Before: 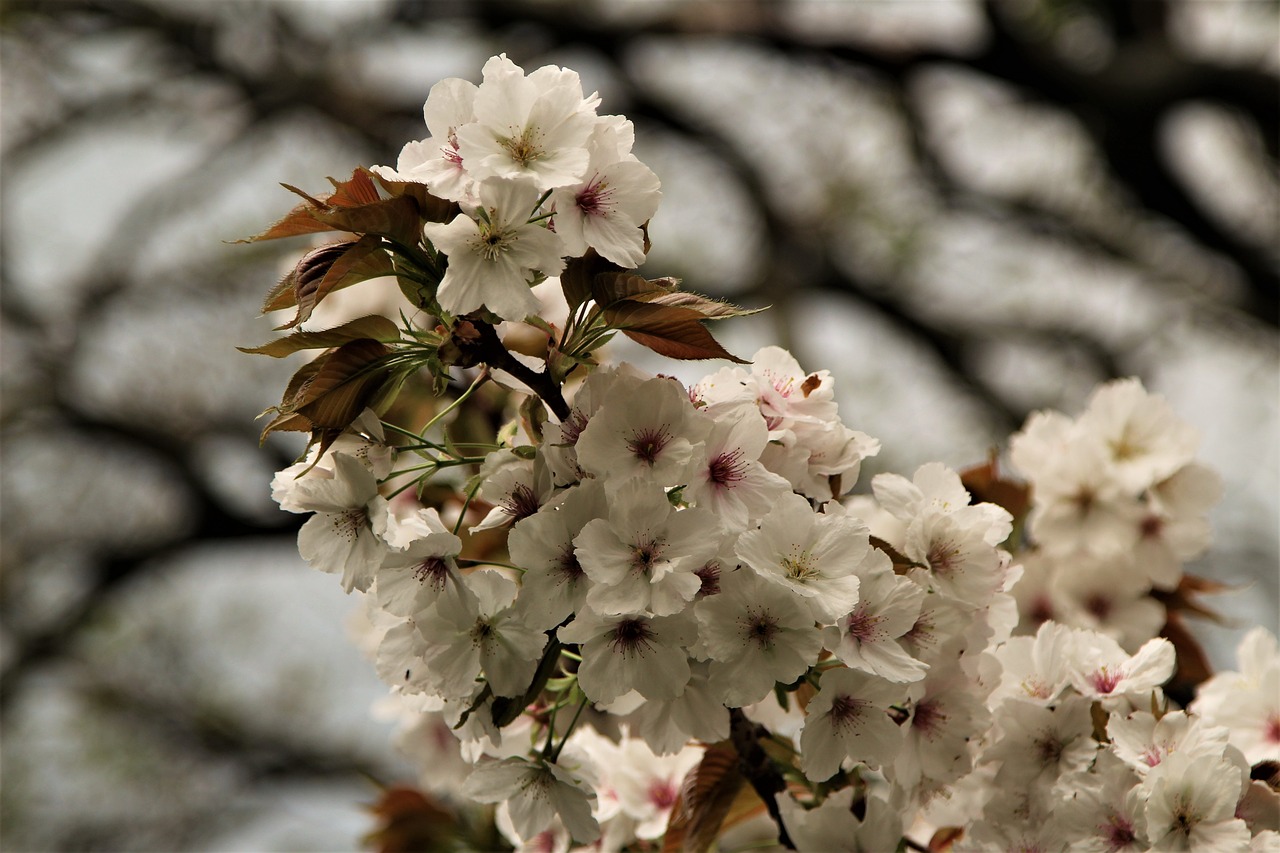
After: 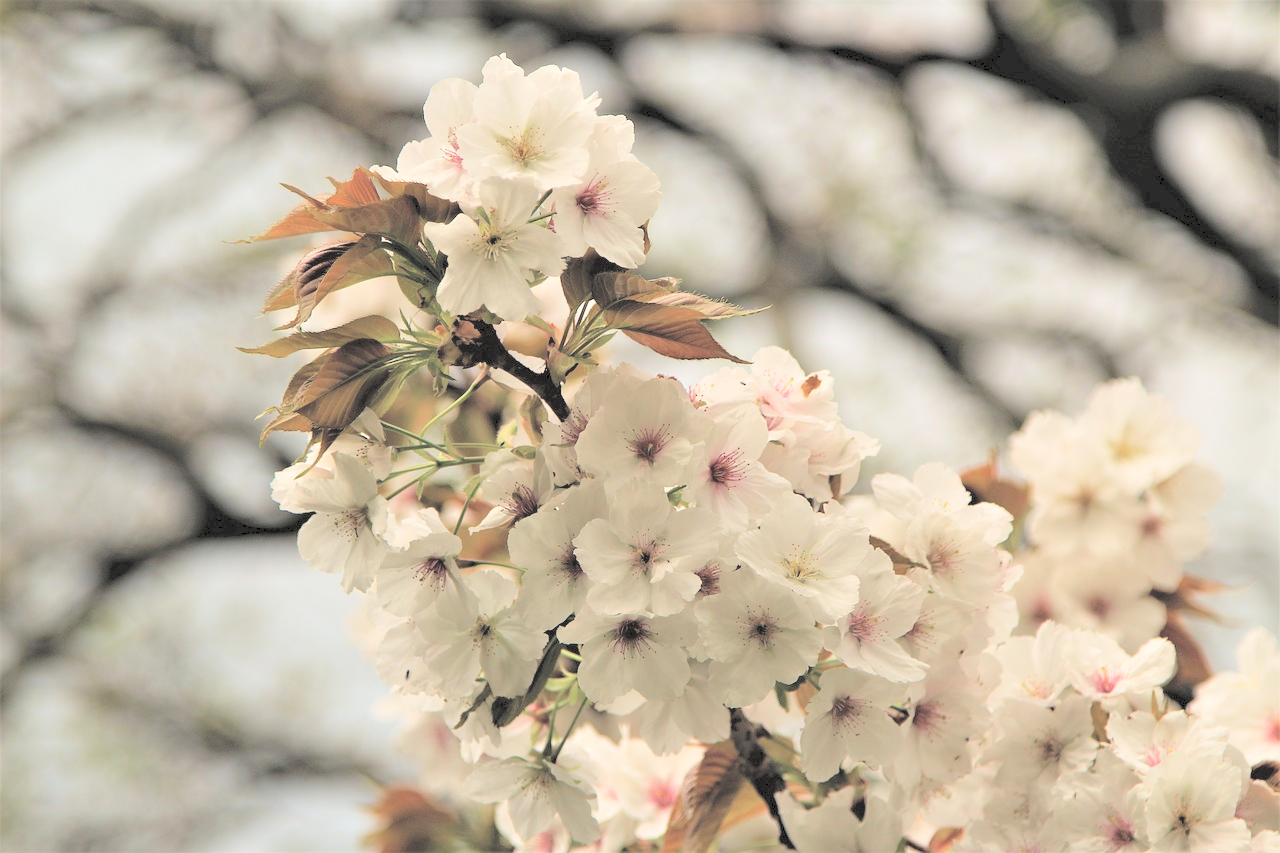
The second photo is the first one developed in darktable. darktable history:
contrast brightness saturation: brightness 0.991
